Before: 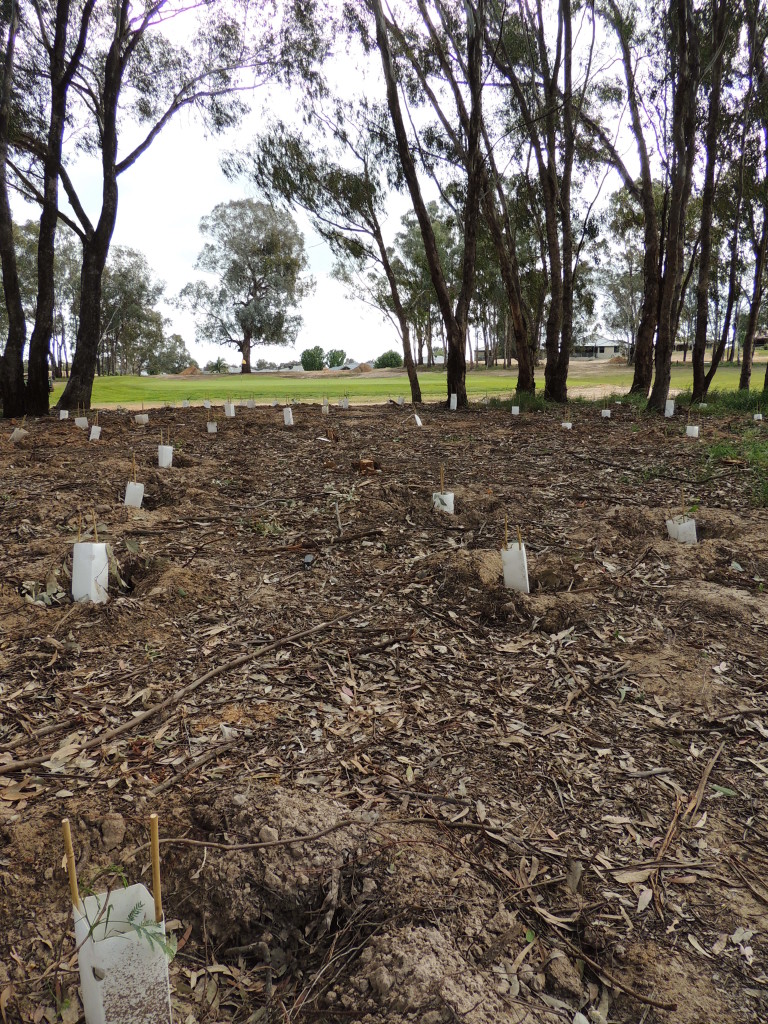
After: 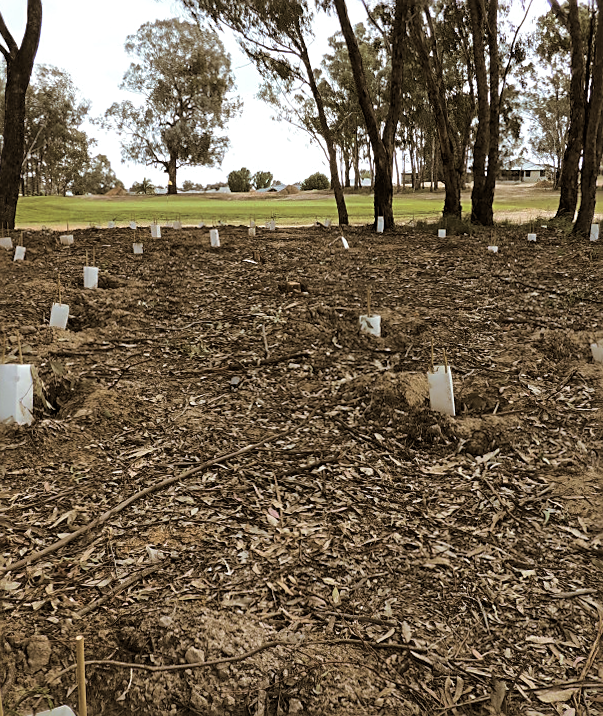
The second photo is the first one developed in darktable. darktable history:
sharpen: on, module defaults
rotate and perspective: rotation 0.174°, lens shift (vertical) 0.013, lens shift (horizontal) 0.019, shear 0.001, automatic cropping original format, crop left 0.007, crop right 0.991, crop top 0.016, crop bottom 0.997
local contrast: mode bilateral grid, contrast 28, coarseness 16, detail 115%, midtone range 0.2
split-toning: shadows › hue 37.98°, highlights › hue 185.58°, balance -55.261
crop: left 9.712%, top 16.928%, right 10.845%, bottom 12.332%
velvia: on, module defaults
